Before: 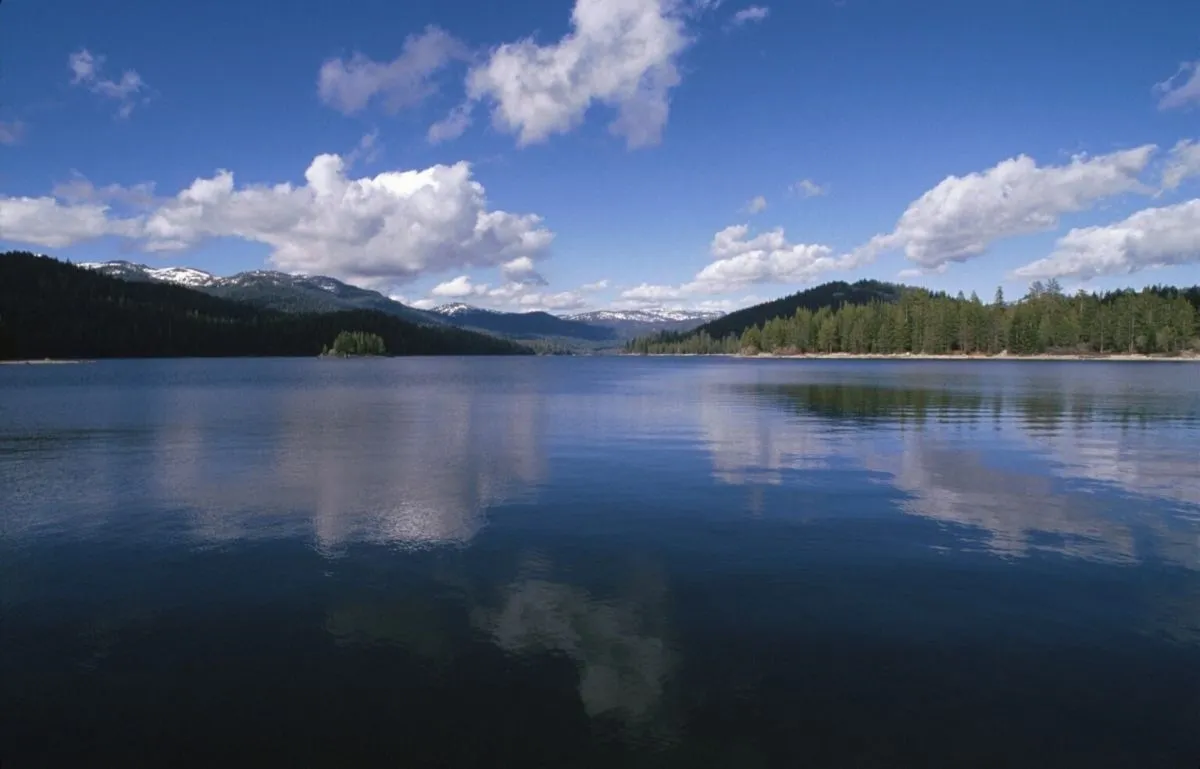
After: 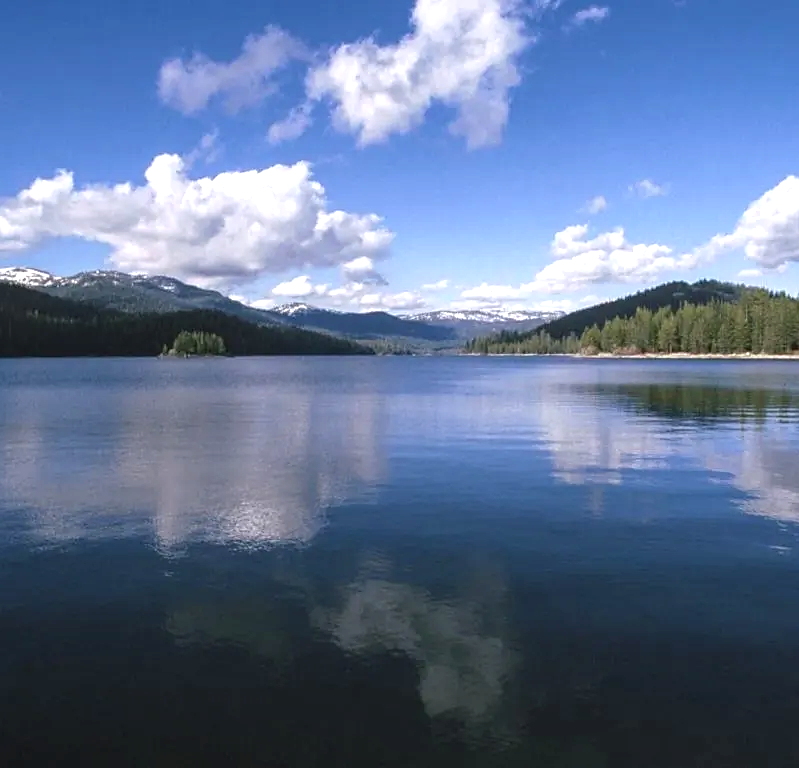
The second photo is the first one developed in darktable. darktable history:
sharpen: radius 1.458, amount 0.398, threshold 1.271
exposure: exposure 0.6 EV, compensate highlight preservation false
local contrast: on, module defaults
crop and rotate: left 13.409%, right 19.924%
